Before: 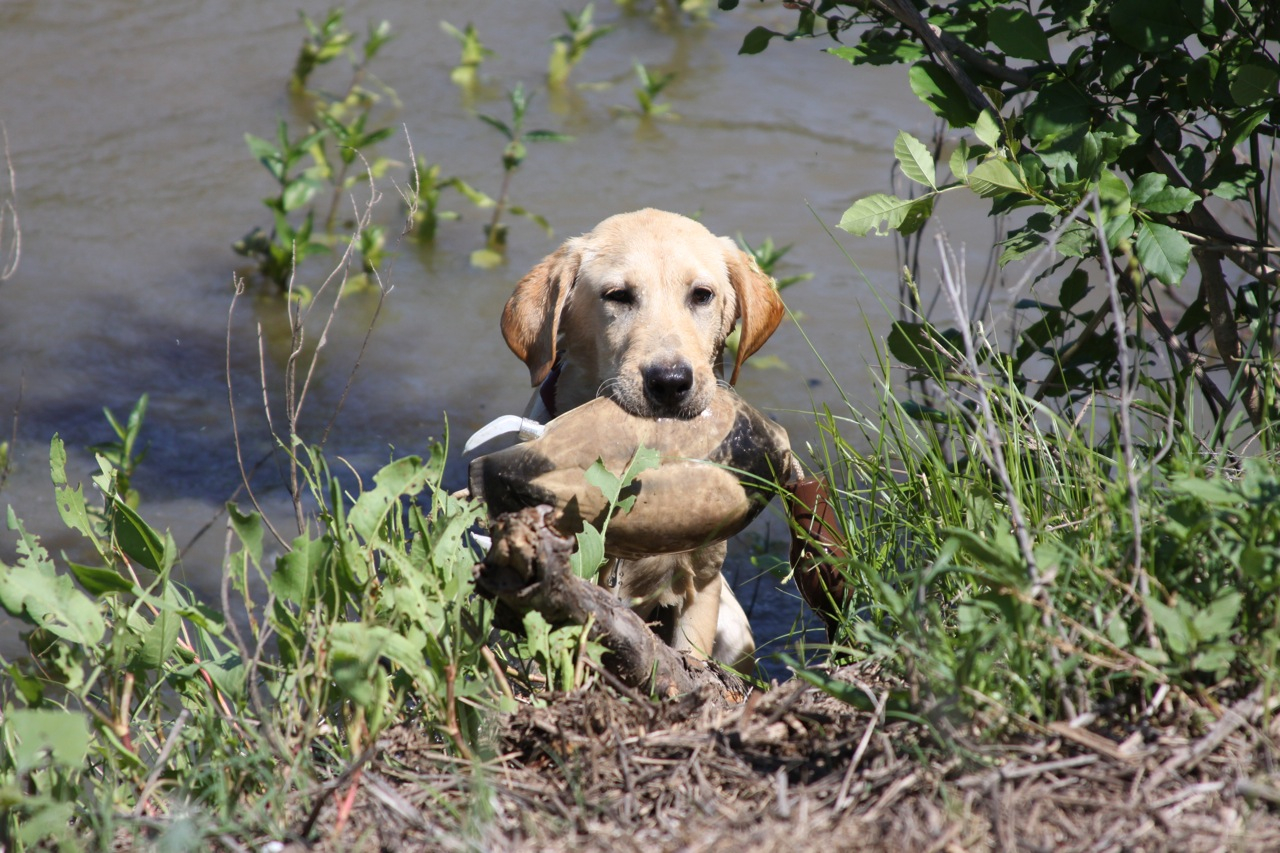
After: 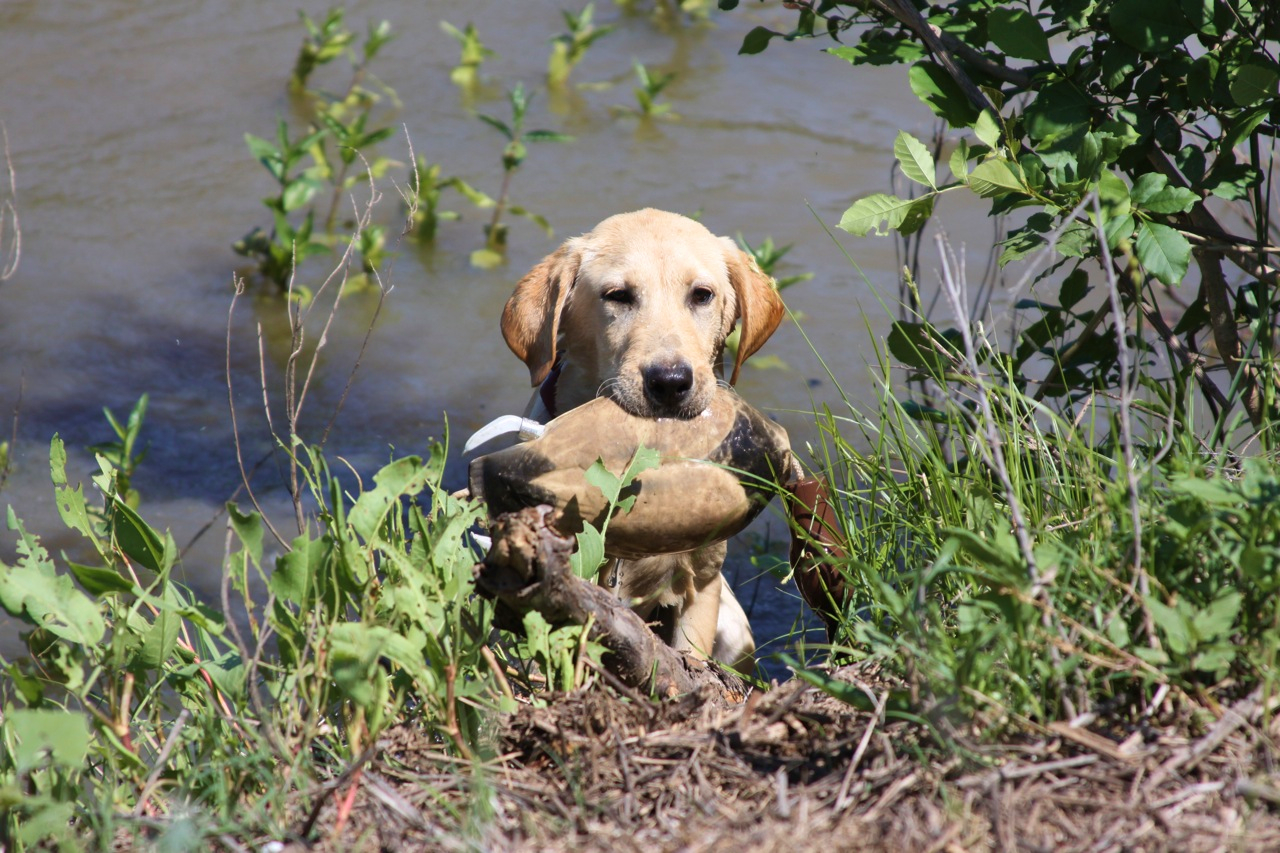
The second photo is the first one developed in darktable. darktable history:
velvia: on, module defaults
shadows and highlights: shadows 40.02, highlights -53.51, low approximation 0.01, soften with gaussian
